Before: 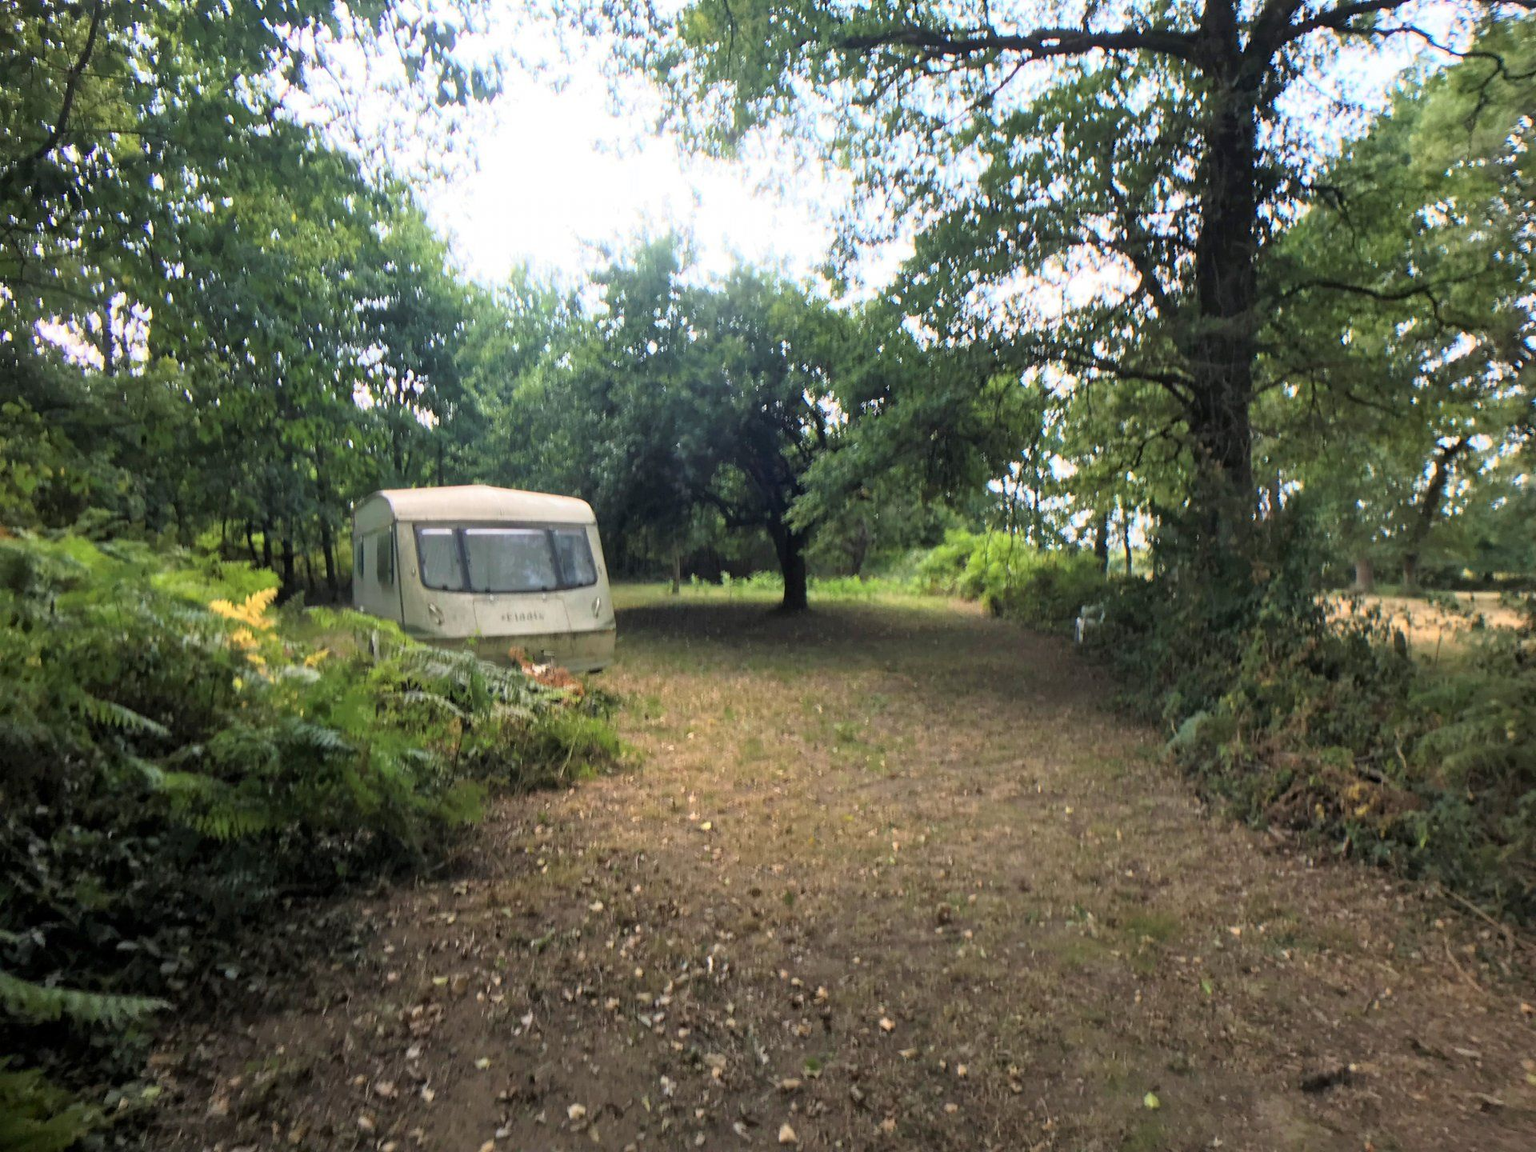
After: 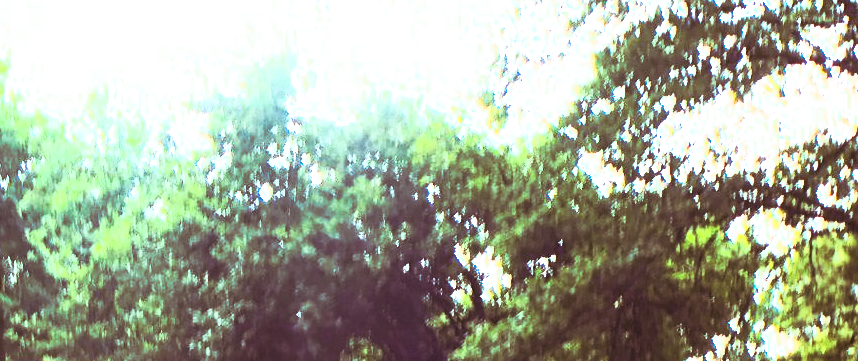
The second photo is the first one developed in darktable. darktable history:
contrast brightness saturation: contrast 1, brightness 1, saturation 1
split-toning: highlights › hue 180°
crop: left 28.64%, top 16.832%, right 26.637%, bottom 58.055%
